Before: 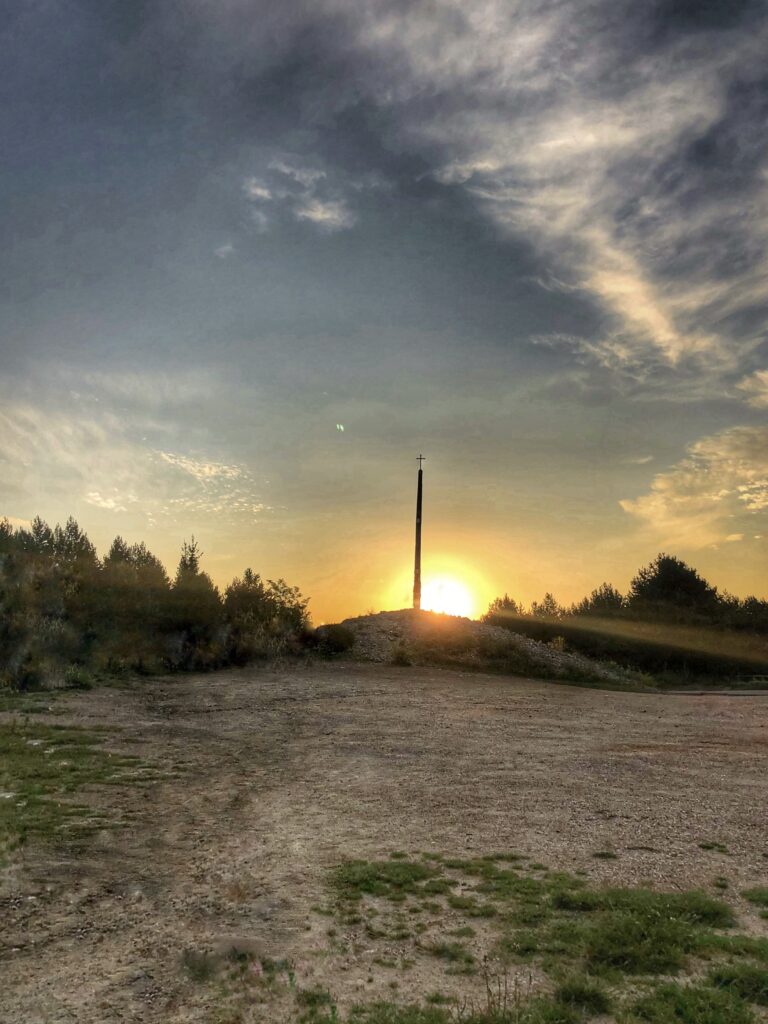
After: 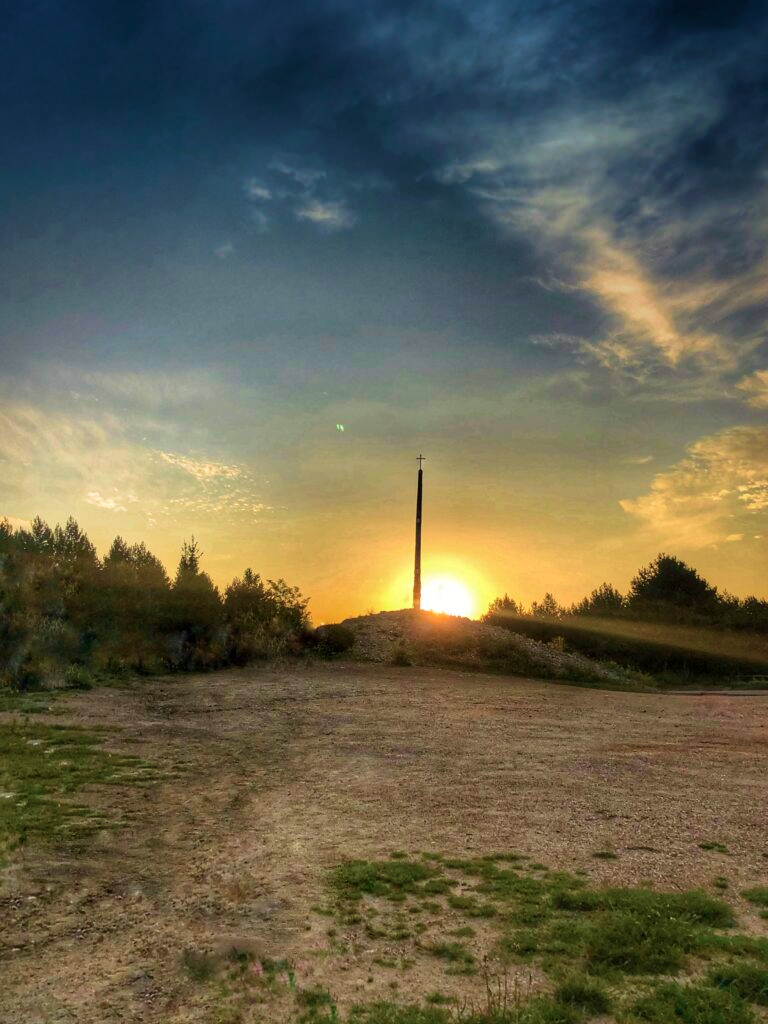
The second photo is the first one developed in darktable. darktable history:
graduated density: density 2.02 EV, hardness 44%, rotation 0.374°, offset 8.21, hue 208.8°, saturation 97%
velvia: strength 56%
vignetting: fall-off start 97.52%, fall-off radius 100%, brightness -0.574, saturation 0, center (-0.027, 0.404), width/height ratio 1.368, unbound false
